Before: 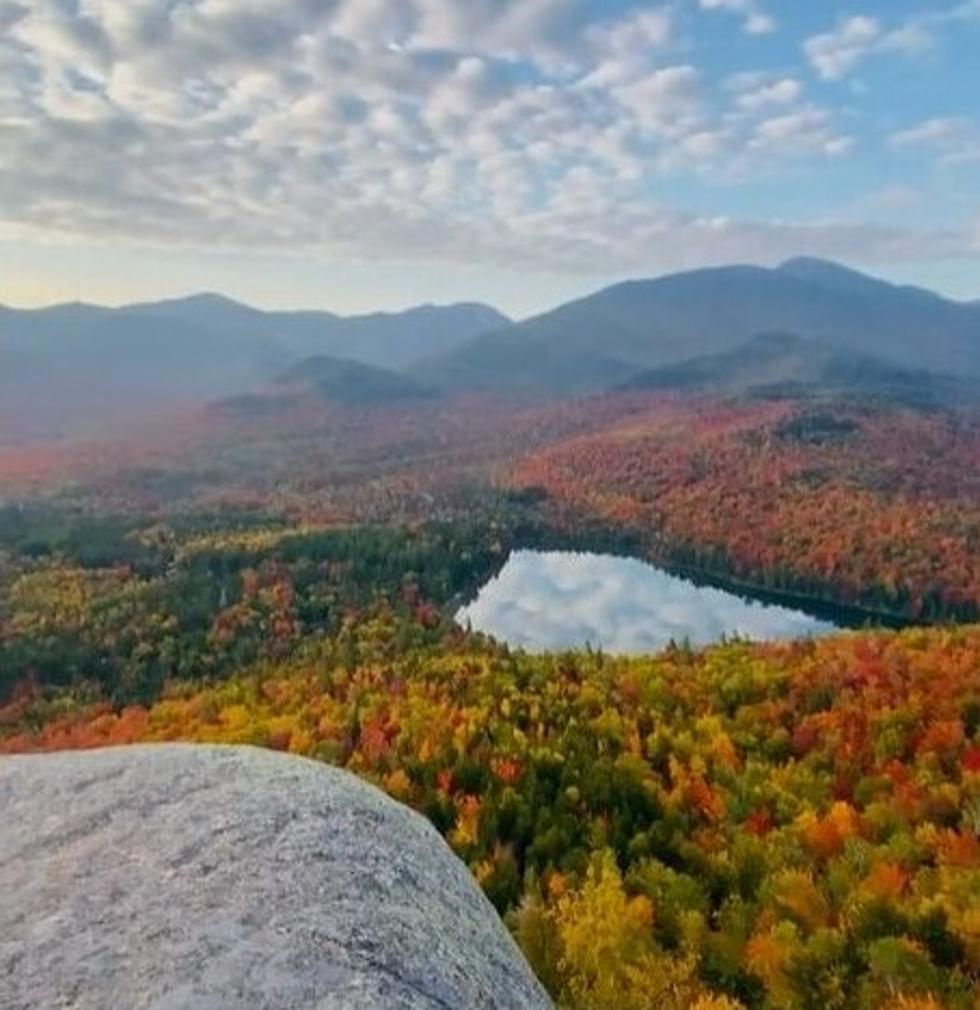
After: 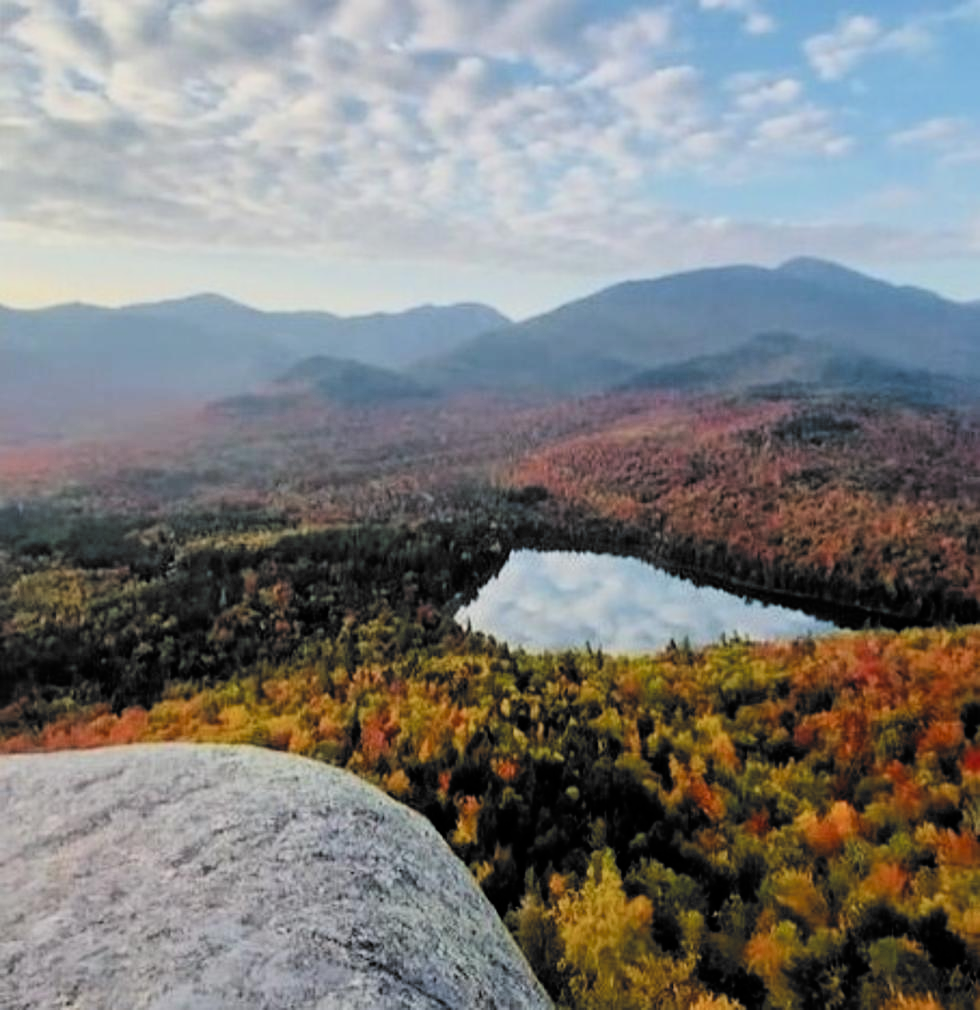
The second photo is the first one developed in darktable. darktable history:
filmic rgb: black relative exposure -5.04 EV, white relative exposure 3.55 EV, hardness 3.17, contrast 1.508, highlights saturation mix -48.64%, color science v6 (2022), iterations of high-quality reconstruction 0
